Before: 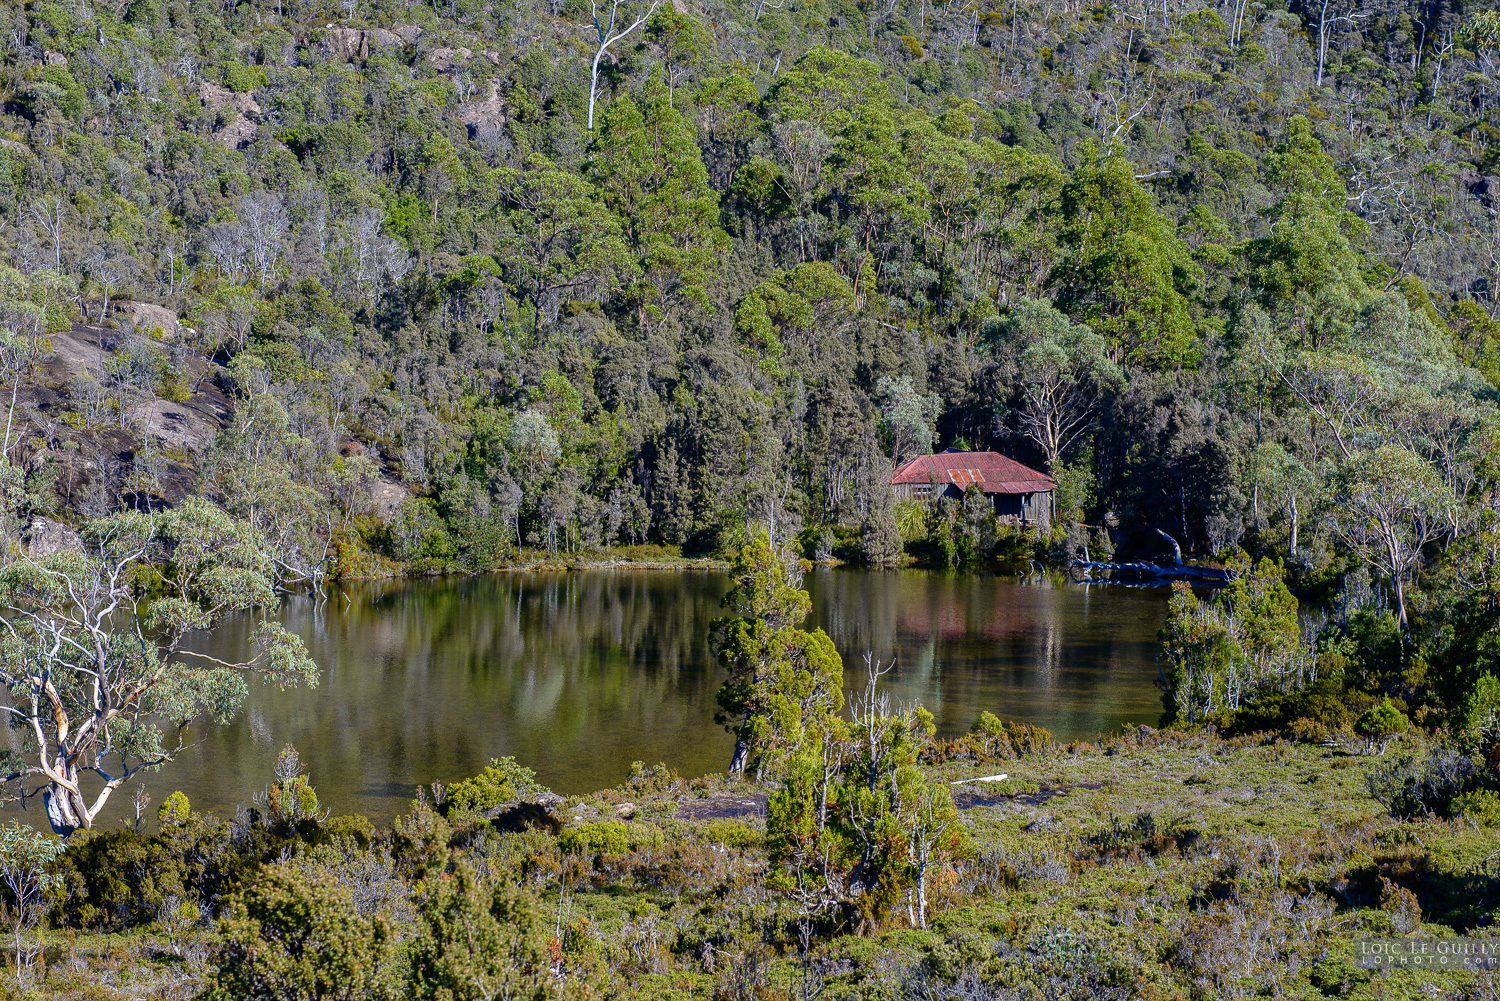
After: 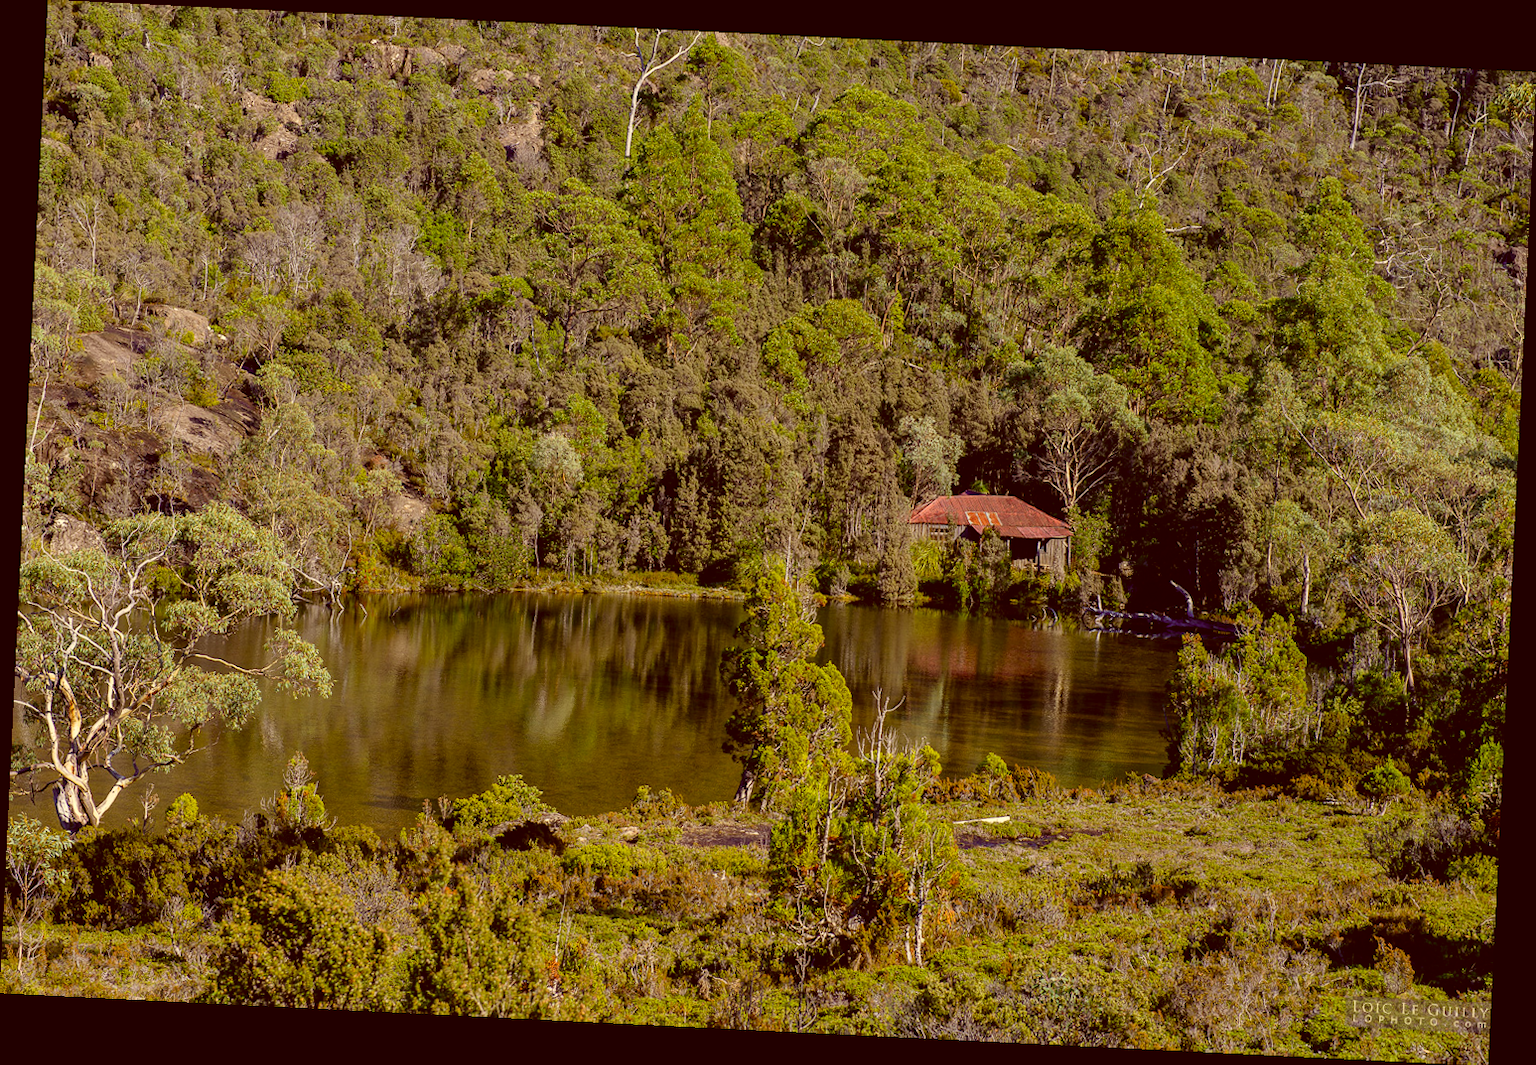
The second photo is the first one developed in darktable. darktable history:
color correction: highlights a* 1.03, highlights b* 23.92, shadows a* 16.13, shadows b* 24.72
tone equalizer: edges refinement/feathering 500, mask exposure compensation -1.57 EV, preserve details no
crop and rotate: angle -2.8°
